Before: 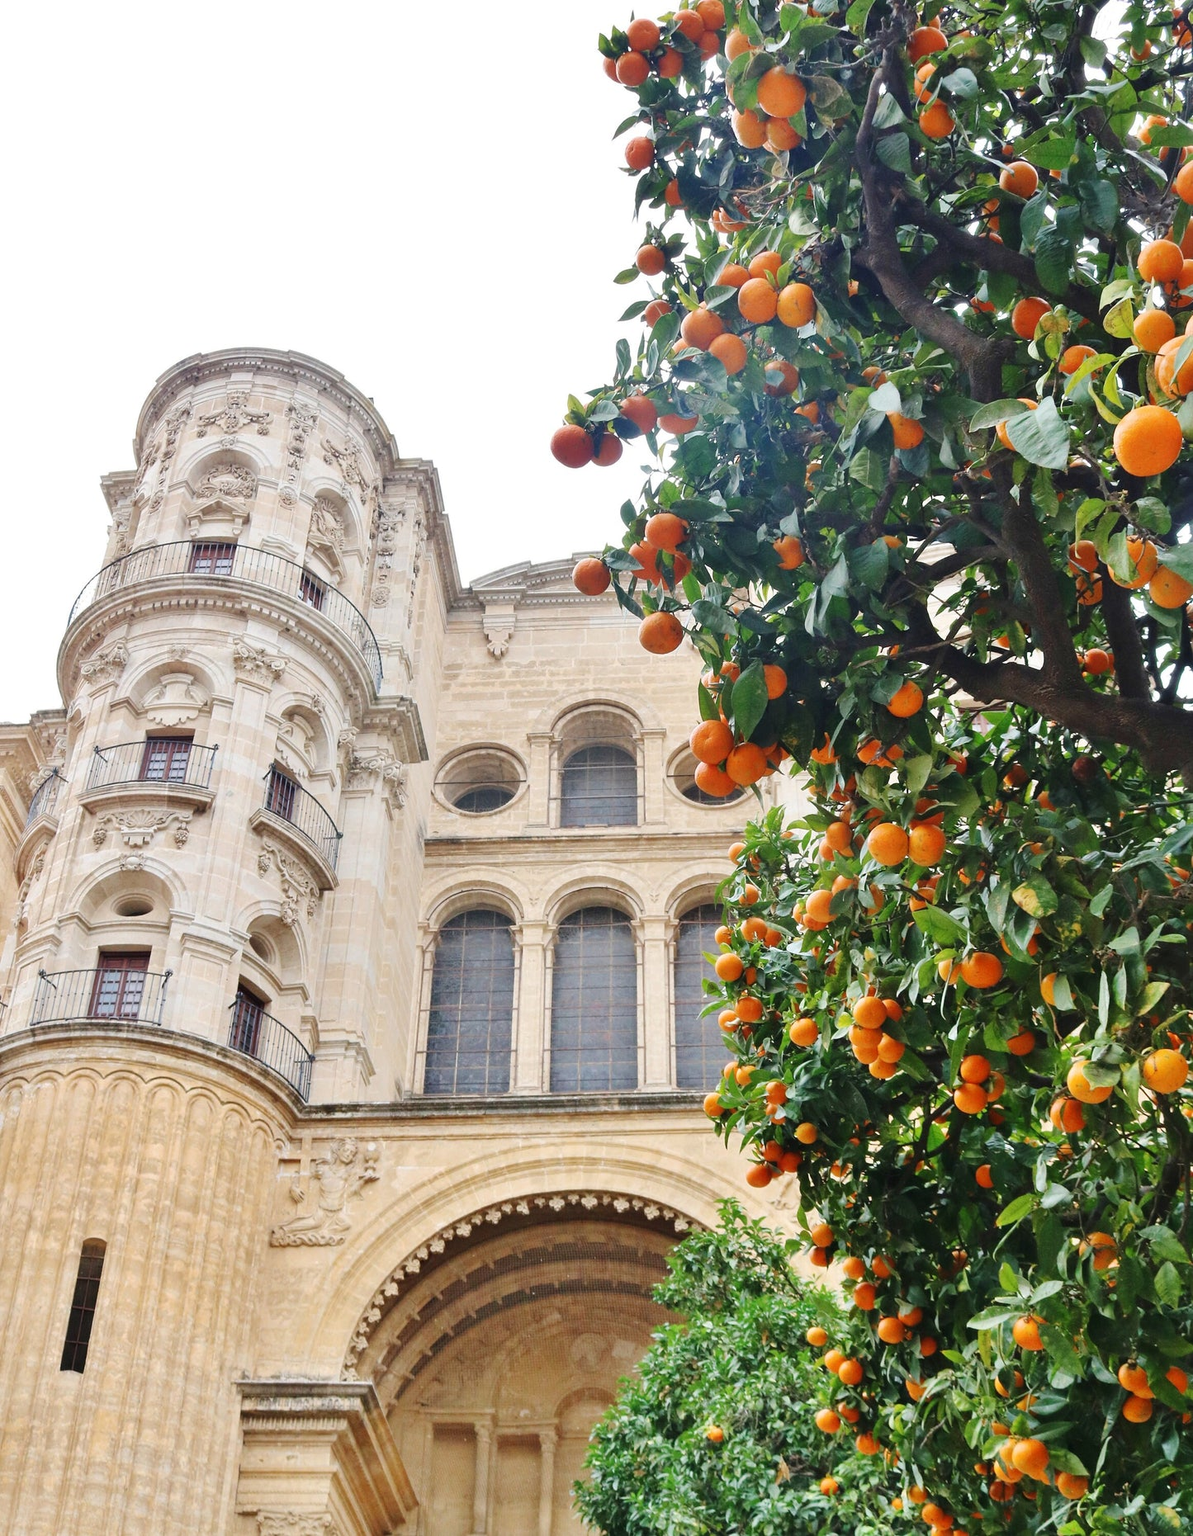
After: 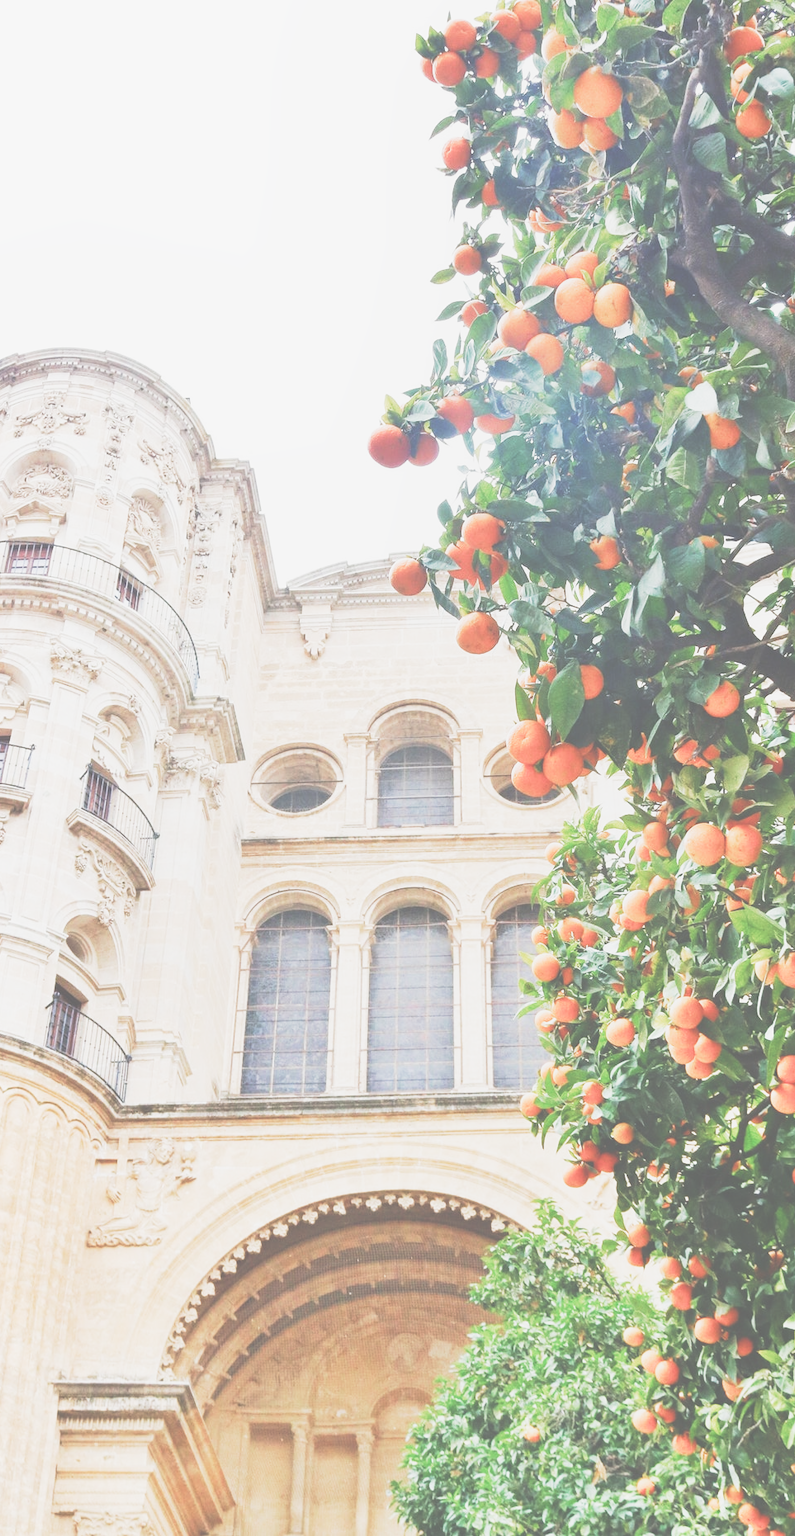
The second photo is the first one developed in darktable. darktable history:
crop: left 15.388%, right 17.865%
local contrast: mode bilateral grid, contrast 100, coarseness 100, detail 90%, midtone range 0.2
filmic rgb: middle gray luminance 18.3%, black relative exposure -11.27 EV, white relative exposure 3.71 EV, target black luminance 0%, hardness 5.82, latitude 57.1%, contrast 0.965, shadows ↔ highlights balance 49.34%, add noise in highlights 0.1, color science v4 (2020), type of noise poissonian
exposure: black level correction -0.07, exposure 0.501 EV, compensate highlight preservation false
tone curve: curves: ch0 [(0, 0.023) (0.087, 0.065) (0.184, 0.168) (0.45, 0.54) (0.57, 0.683) (0.706, 0.841) (0.877, 0.948) (1, 0.984)]; ch1 [(0, 0) (0.388, 0.369) (0.447, 0.447) (0.505, 0.5) (0.534, 0.535) (0.563, 0.563) (0.579, 0.59) (0.644, 0.663) (1, 1)]; ch2 [(0, 0) (0.301, 0.259) (0.385, 0.395) (0.492, 0.496) (0.518, 0.537) (0.583, 0.605) (0.673, 0.667) (1, 1)], preserve colors none
